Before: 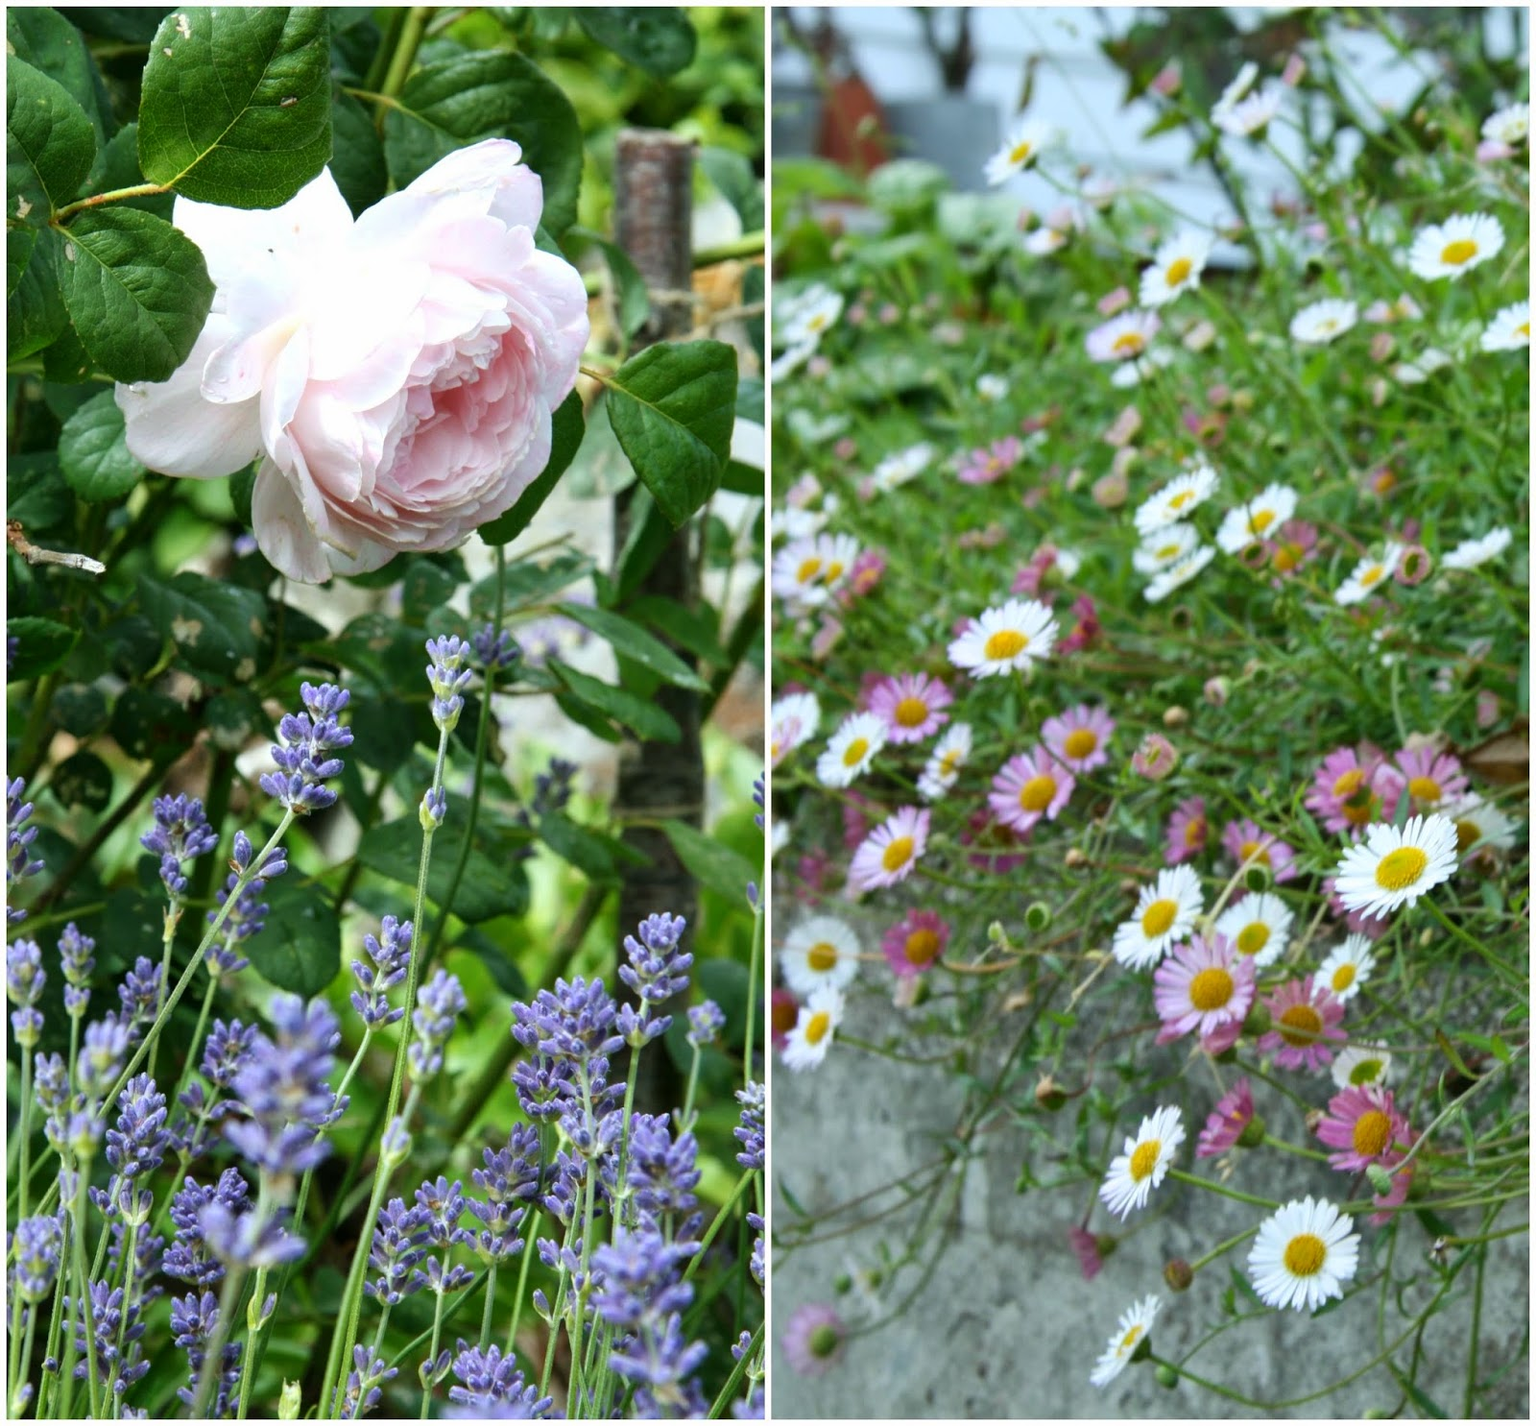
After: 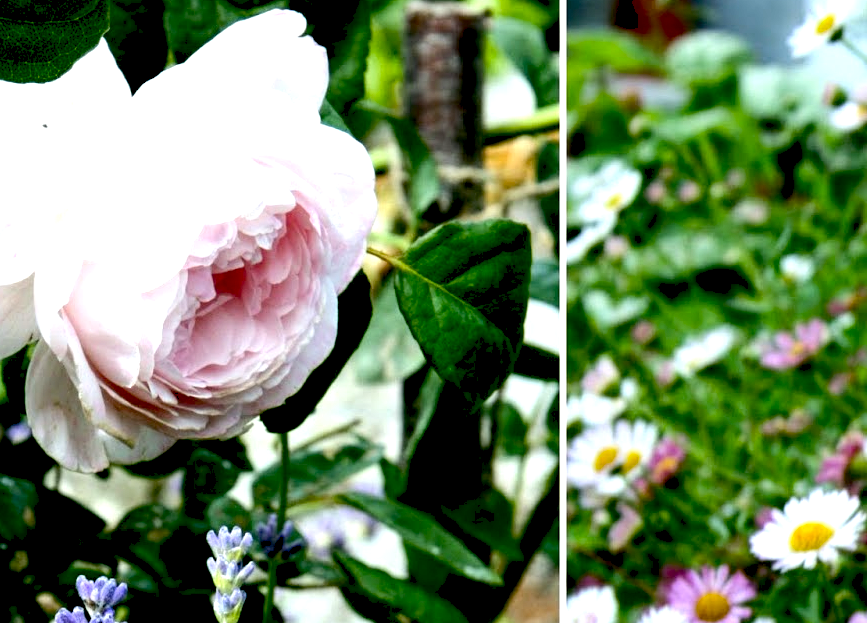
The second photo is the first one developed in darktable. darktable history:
exposure: black level correction 0.054, exposure -0.038 EV, compensate highlight preservation false
crop: left 14.85%, top 9.11%, right 30.93%, bottom 48.912%
tone equalizer: -8 EV -0.721 EV, -7 EV -0.727 EV, -6 EV -0.571 EV, -5 EV -0.398 EV, -3 EV 0.365 EV, -2 EV 0.6 EV, -1 EV 0.691 EV, +0 EV 0.763 EV, edges refinement/feathering 500, mask exposure compensation -1.57 EV, preserve details no
